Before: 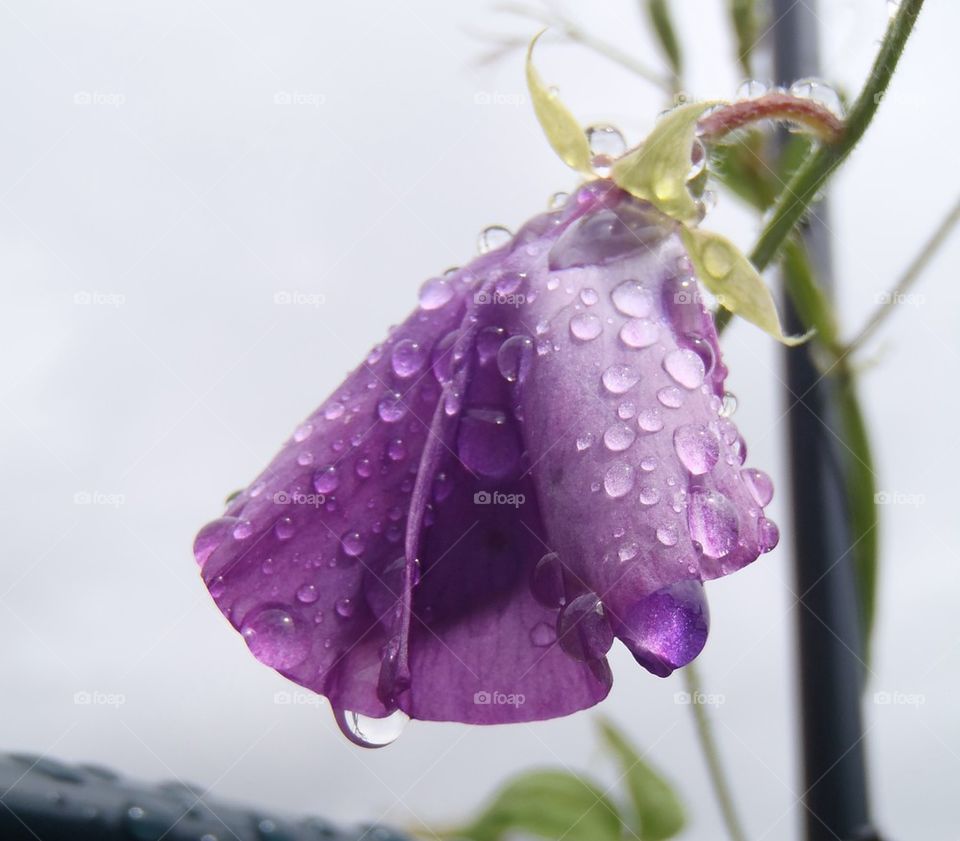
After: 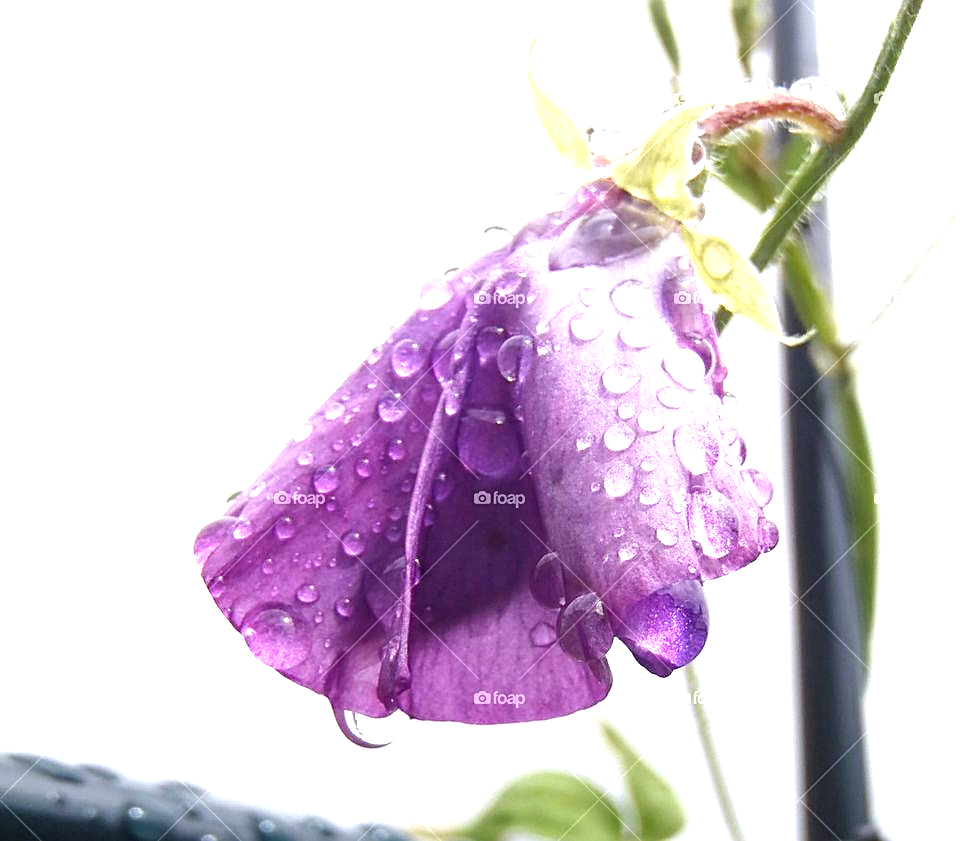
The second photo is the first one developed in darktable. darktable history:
sharpen: on, module defaults
local contrast: shadows 95%, midtone range 0.493
exposure: black level correction 0, exposure 1.2 EV, compensate highlight preservation false
